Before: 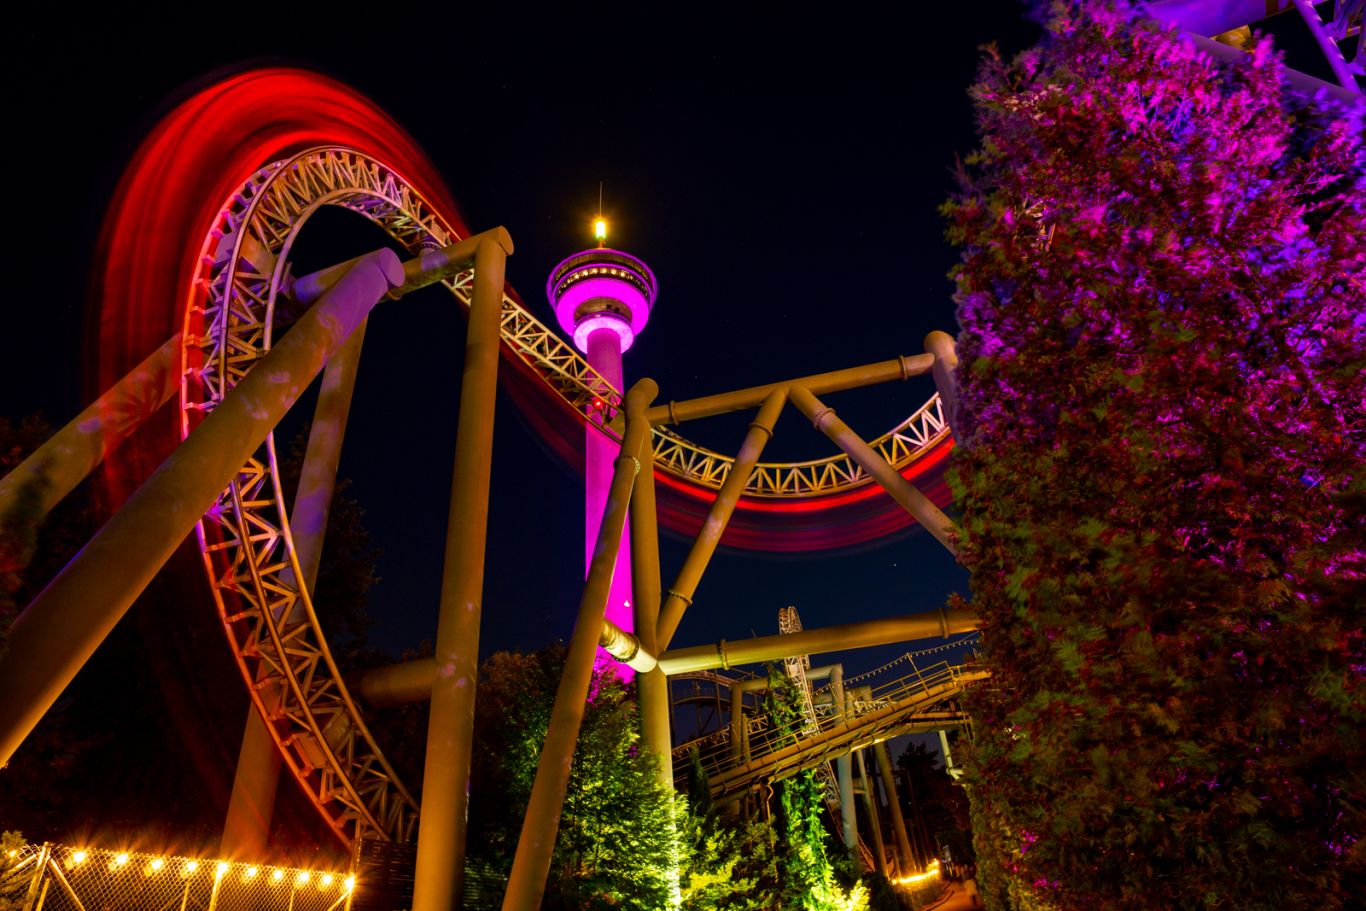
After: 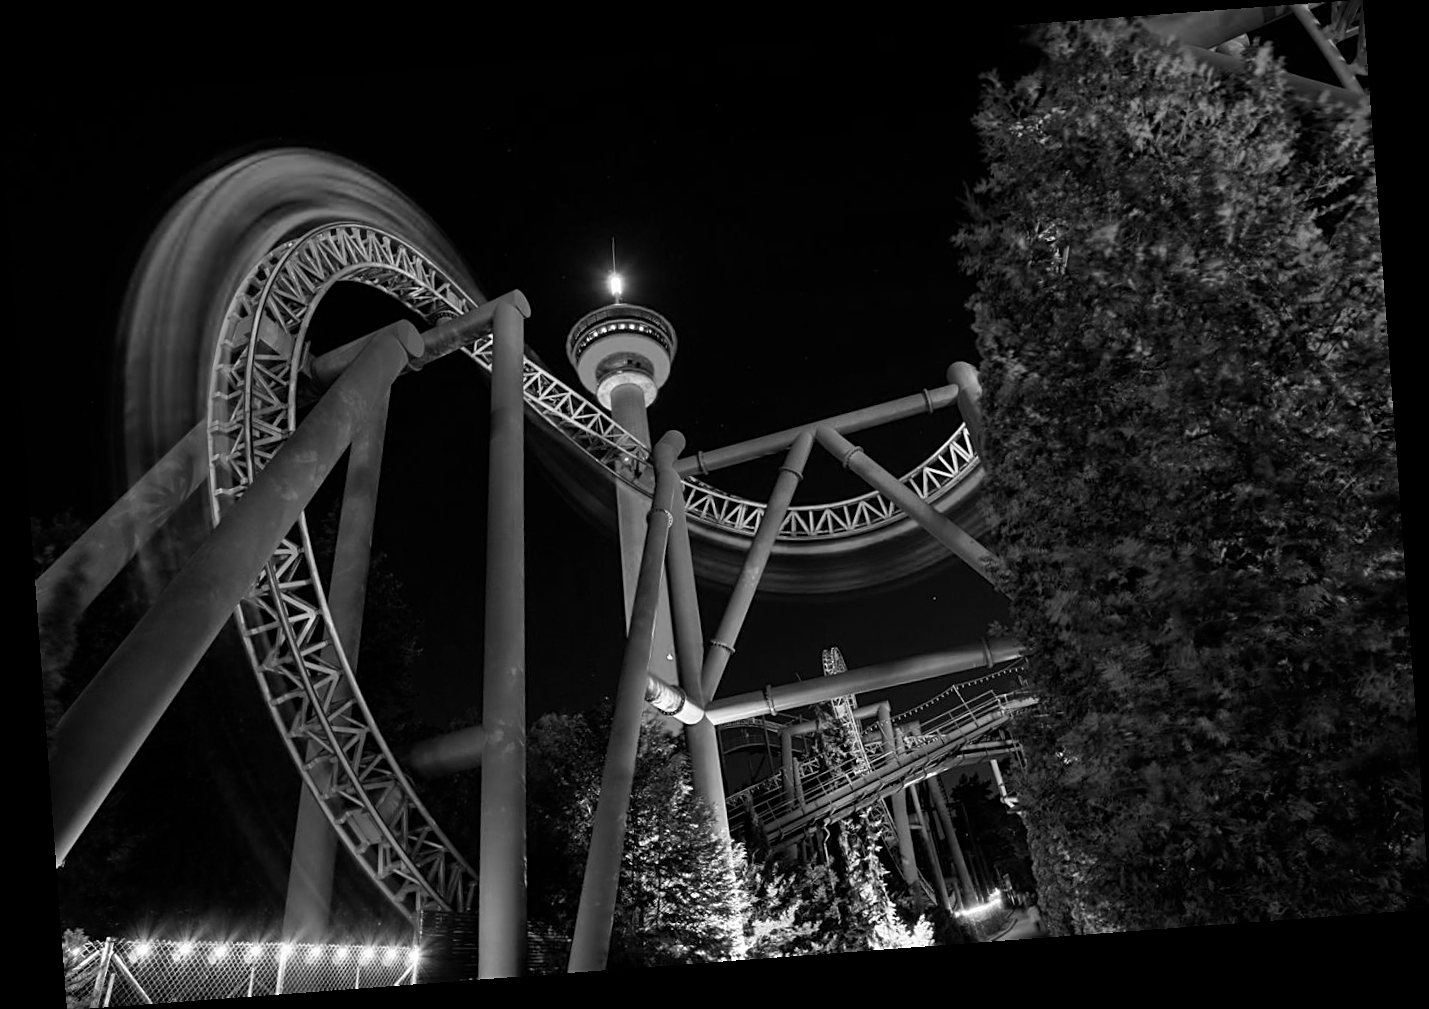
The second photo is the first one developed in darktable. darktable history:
rotate and perspective: rotation -4.25°, automatic cropping off
sharpen: on, module defaults
monochrome: on, module defaults
